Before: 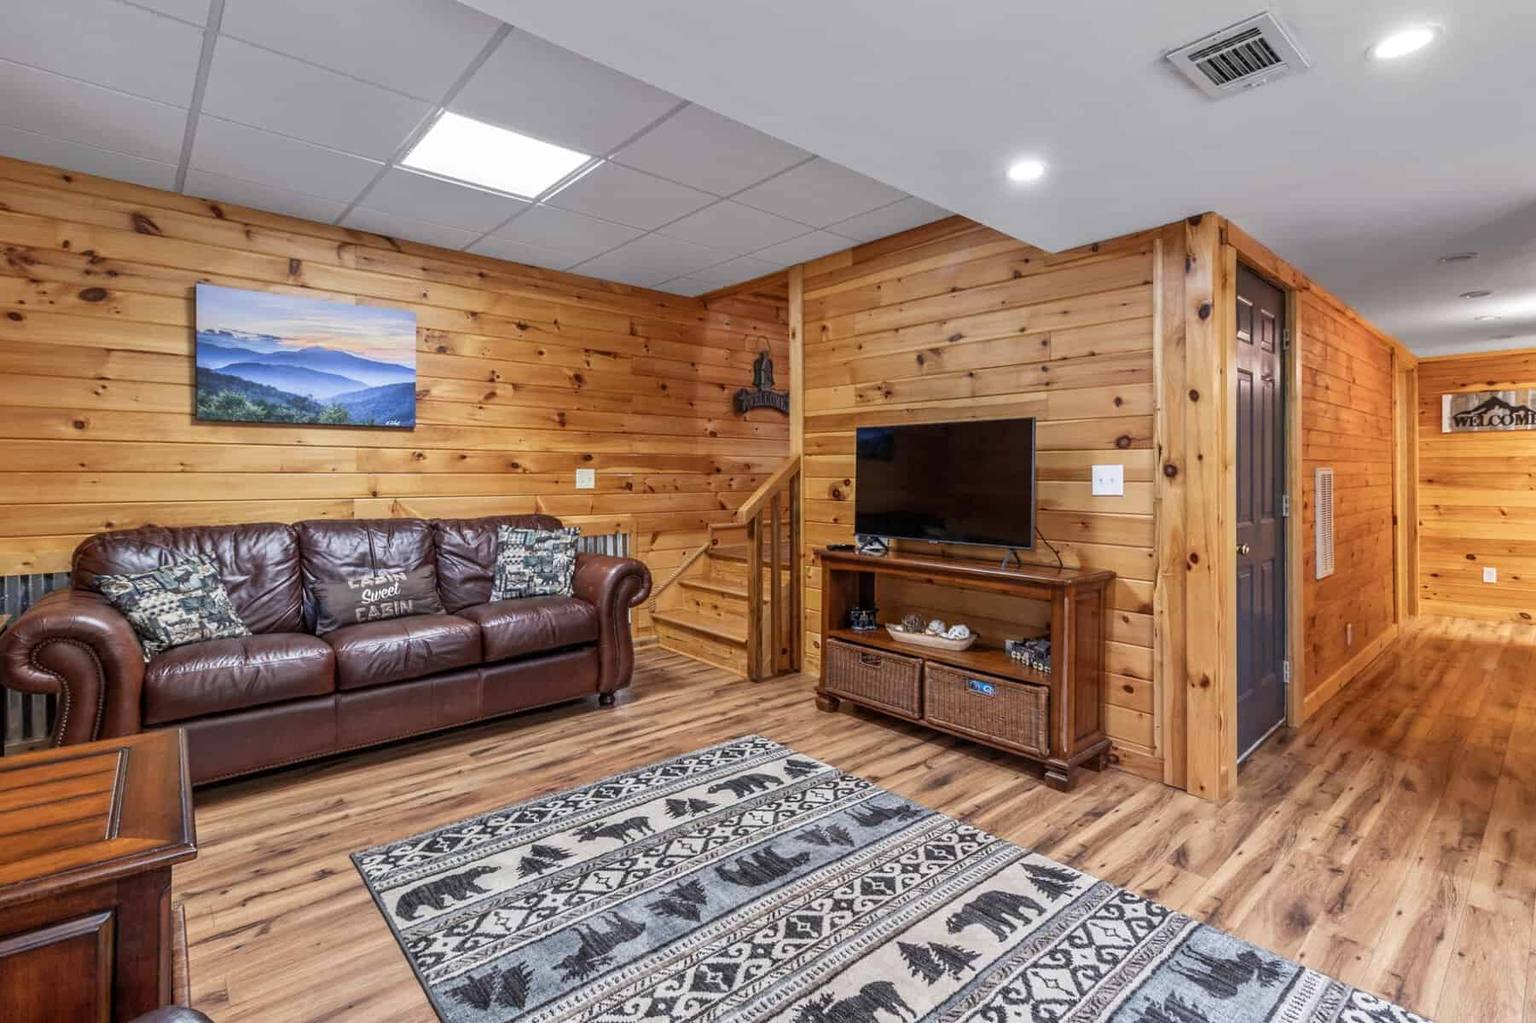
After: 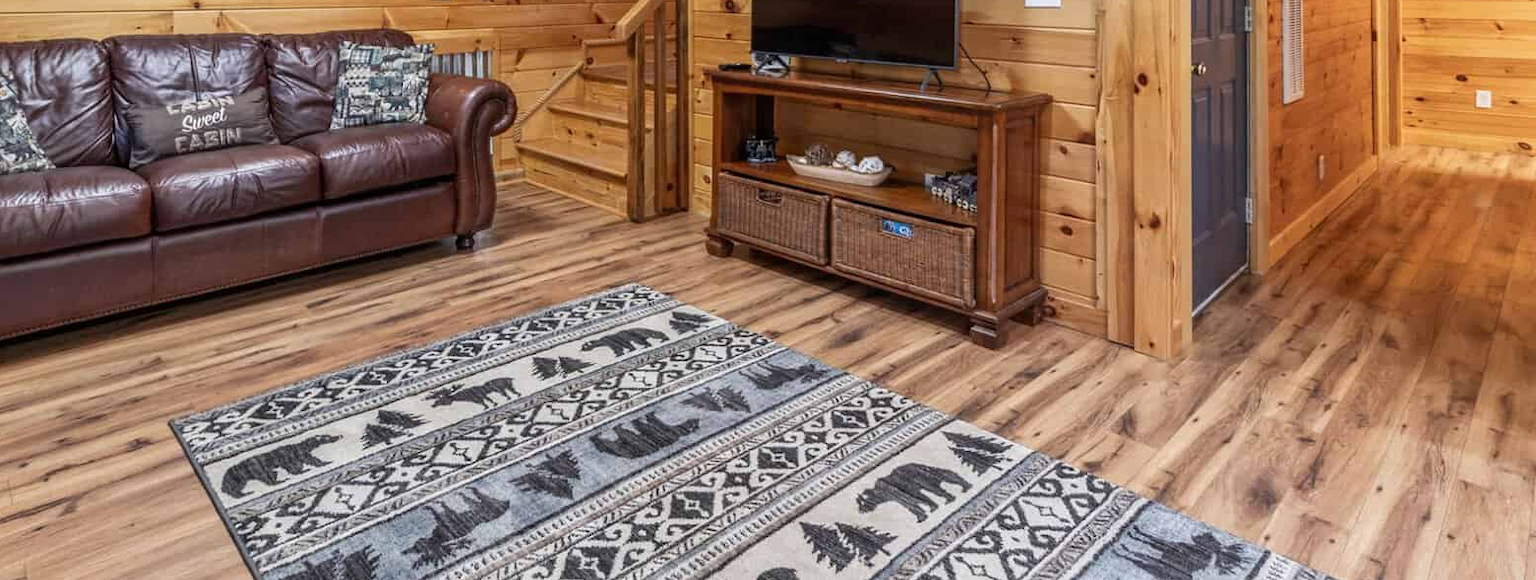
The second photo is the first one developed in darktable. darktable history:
crop and rotate: left 13.324%, top 47.87%, bottom 2.896%
